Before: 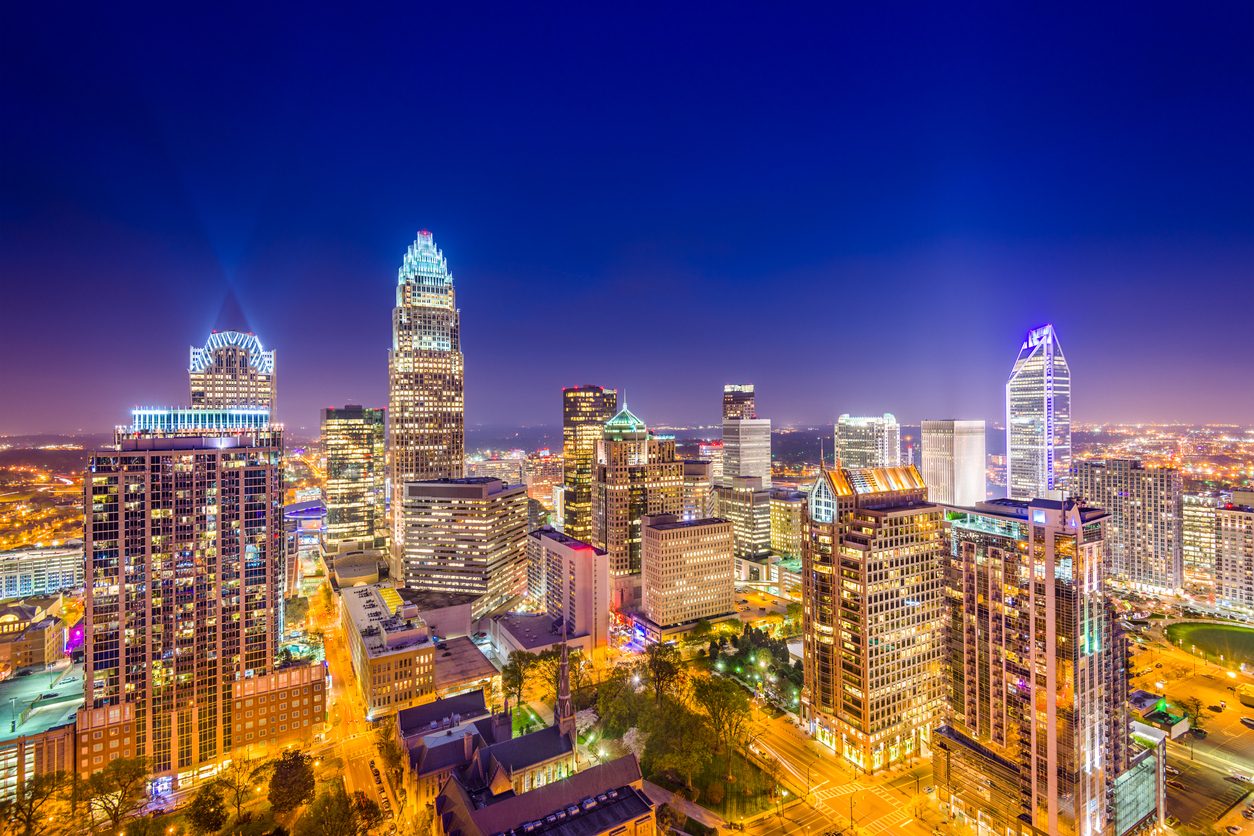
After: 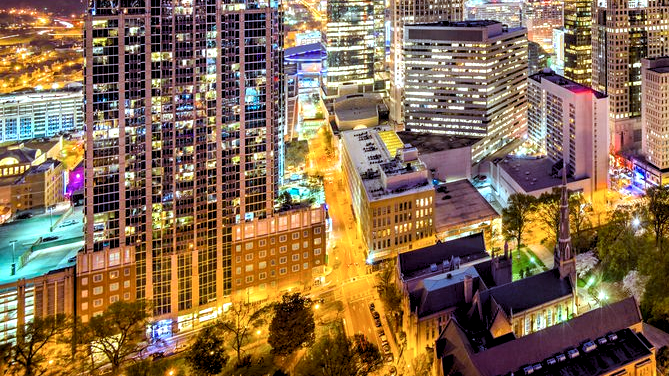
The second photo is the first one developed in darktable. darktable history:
levels: levels [0.052, 0.496, 0.908]
color correction: highlights a* -11.71, highlights b* -15.58
exposure: black level correction 0.009, exposure 0.119 EV, compensate highlight preservation false
crop and rotate: top 54.778%, right 46.61%, bottom 0.159%
